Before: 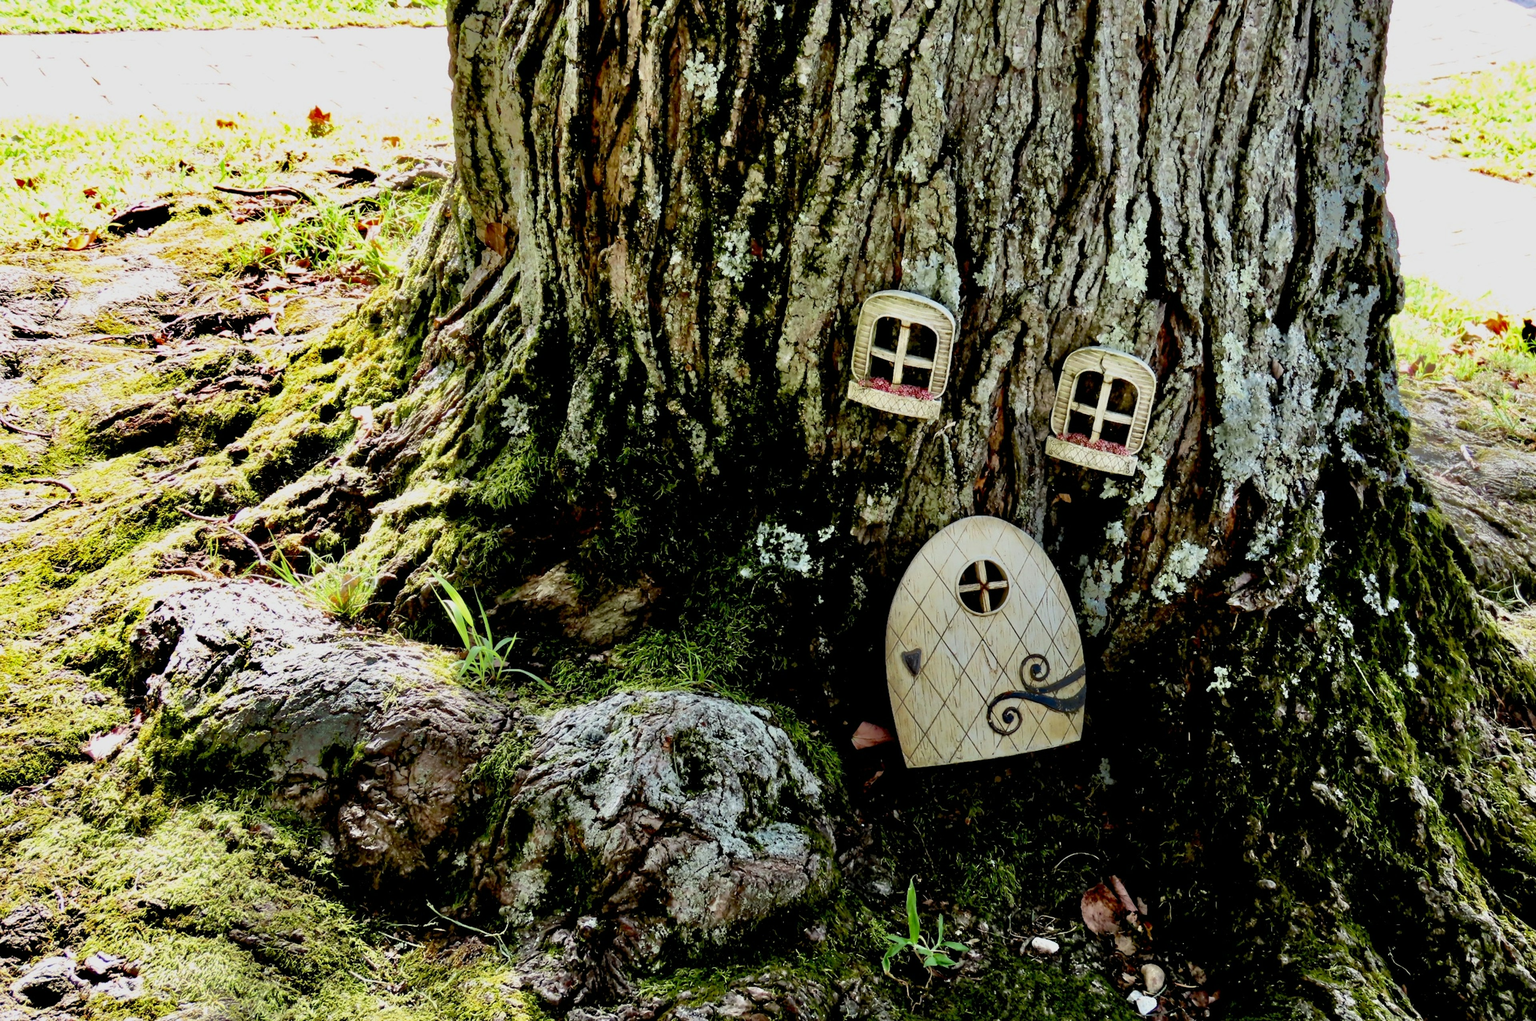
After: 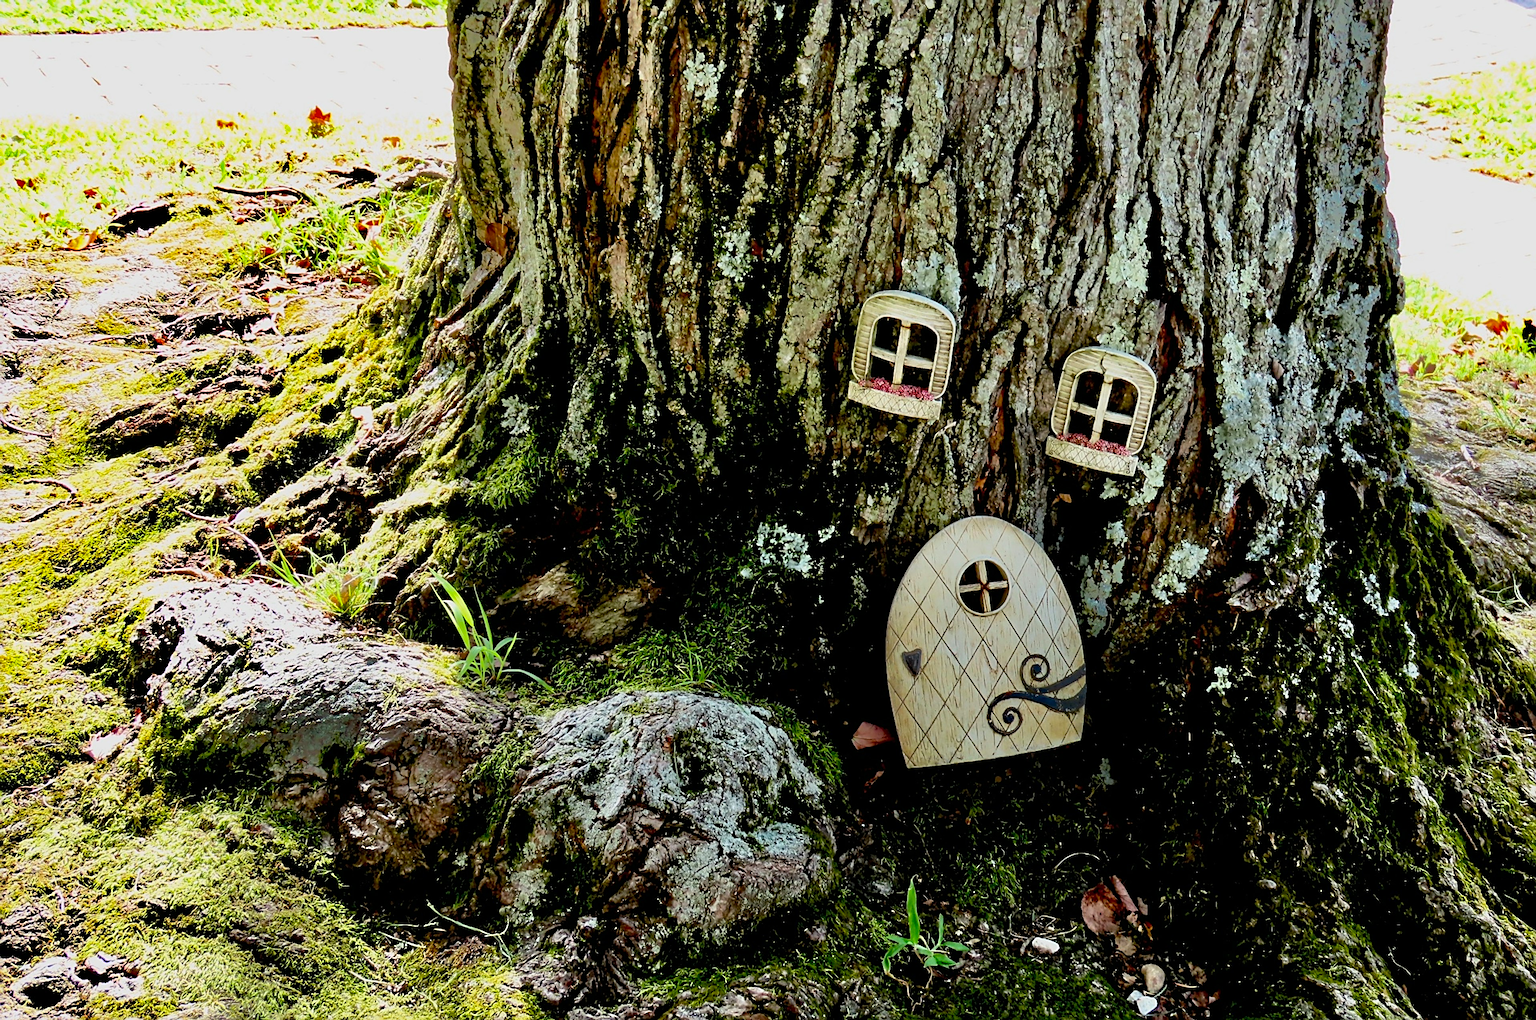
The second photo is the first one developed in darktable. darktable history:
sharpen: radius 3.11
